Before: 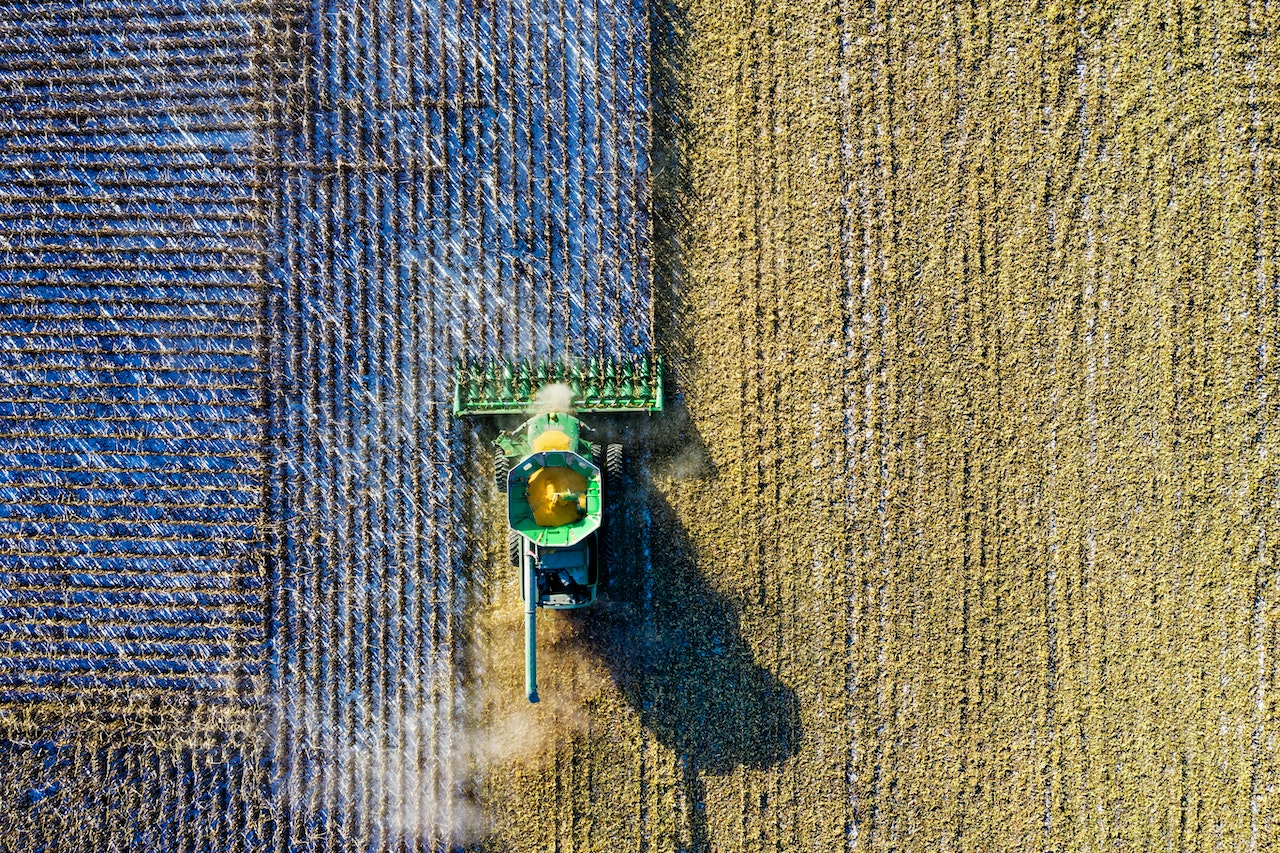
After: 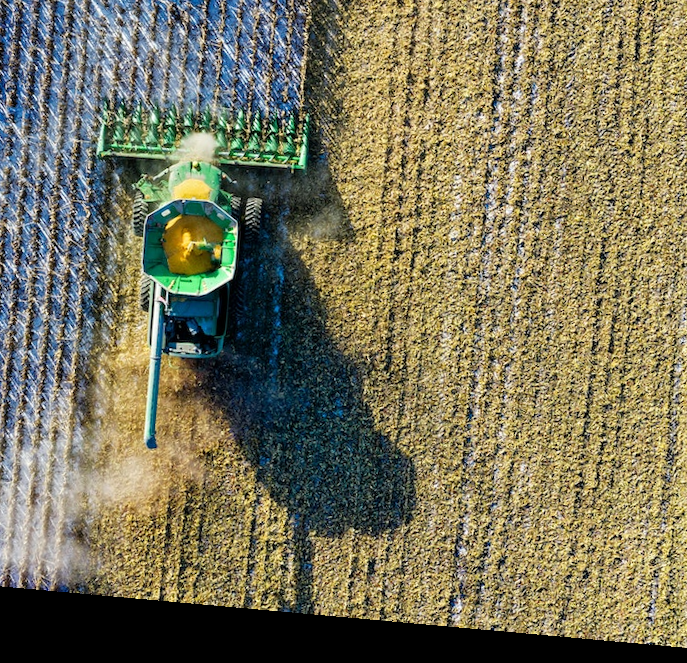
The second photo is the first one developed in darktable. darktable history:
crop and rotate: left 29.237%, top 31.152%, right 19.807%
rotate and perspective: rotation 5.12°, automatic cropping off
